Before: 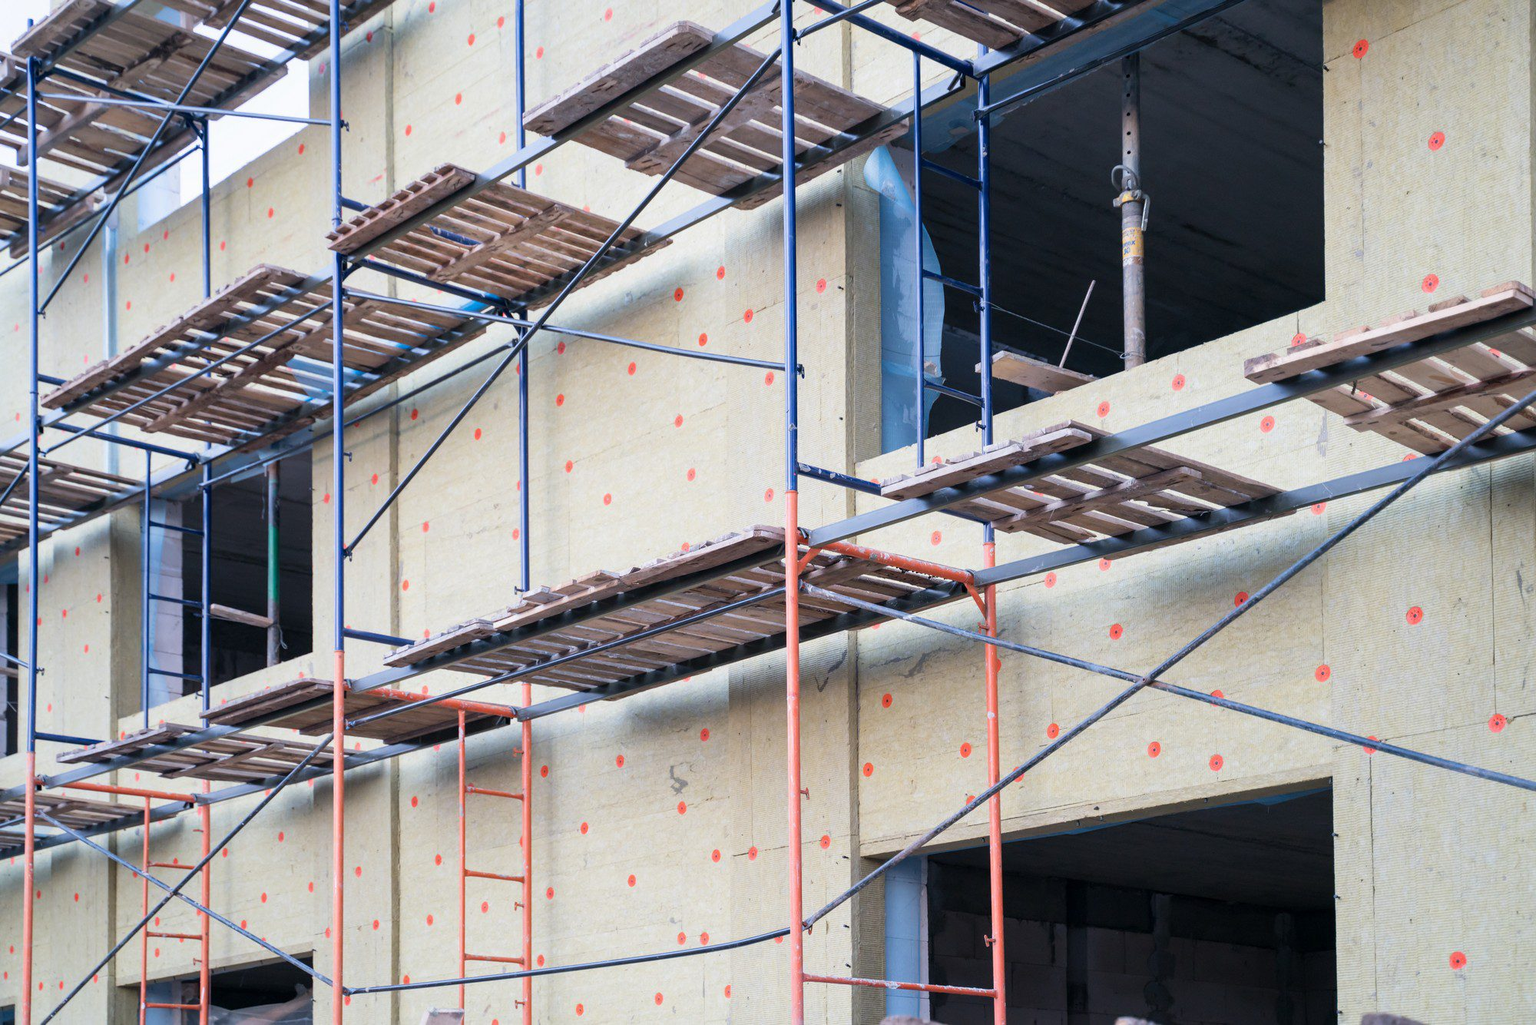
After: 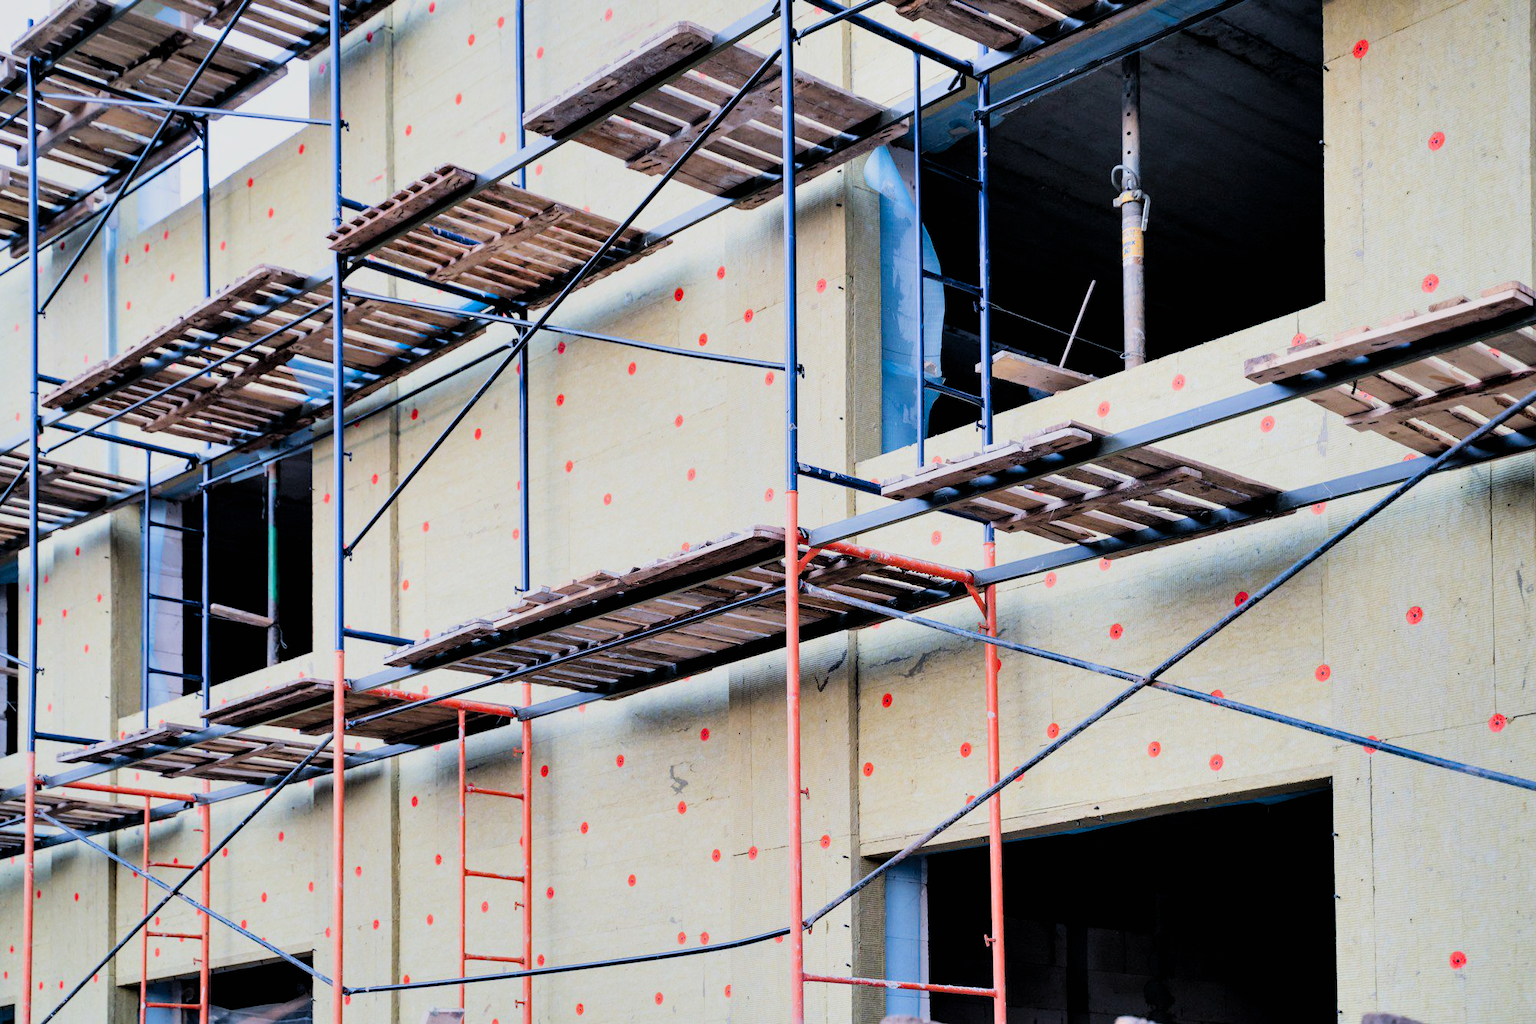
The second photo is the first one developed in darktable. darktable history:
filmic rgb: black relative exposure -7.3 EV, white relative exposure 5.08 EV, hardness 3.2
contrast brightness saturation: brightness 0.09, saturation 0.192
contrast equalizer: y [[0.6 ×6], [0.55 ×6], [0 ×6], [0 ×6], [0 ×6]]
